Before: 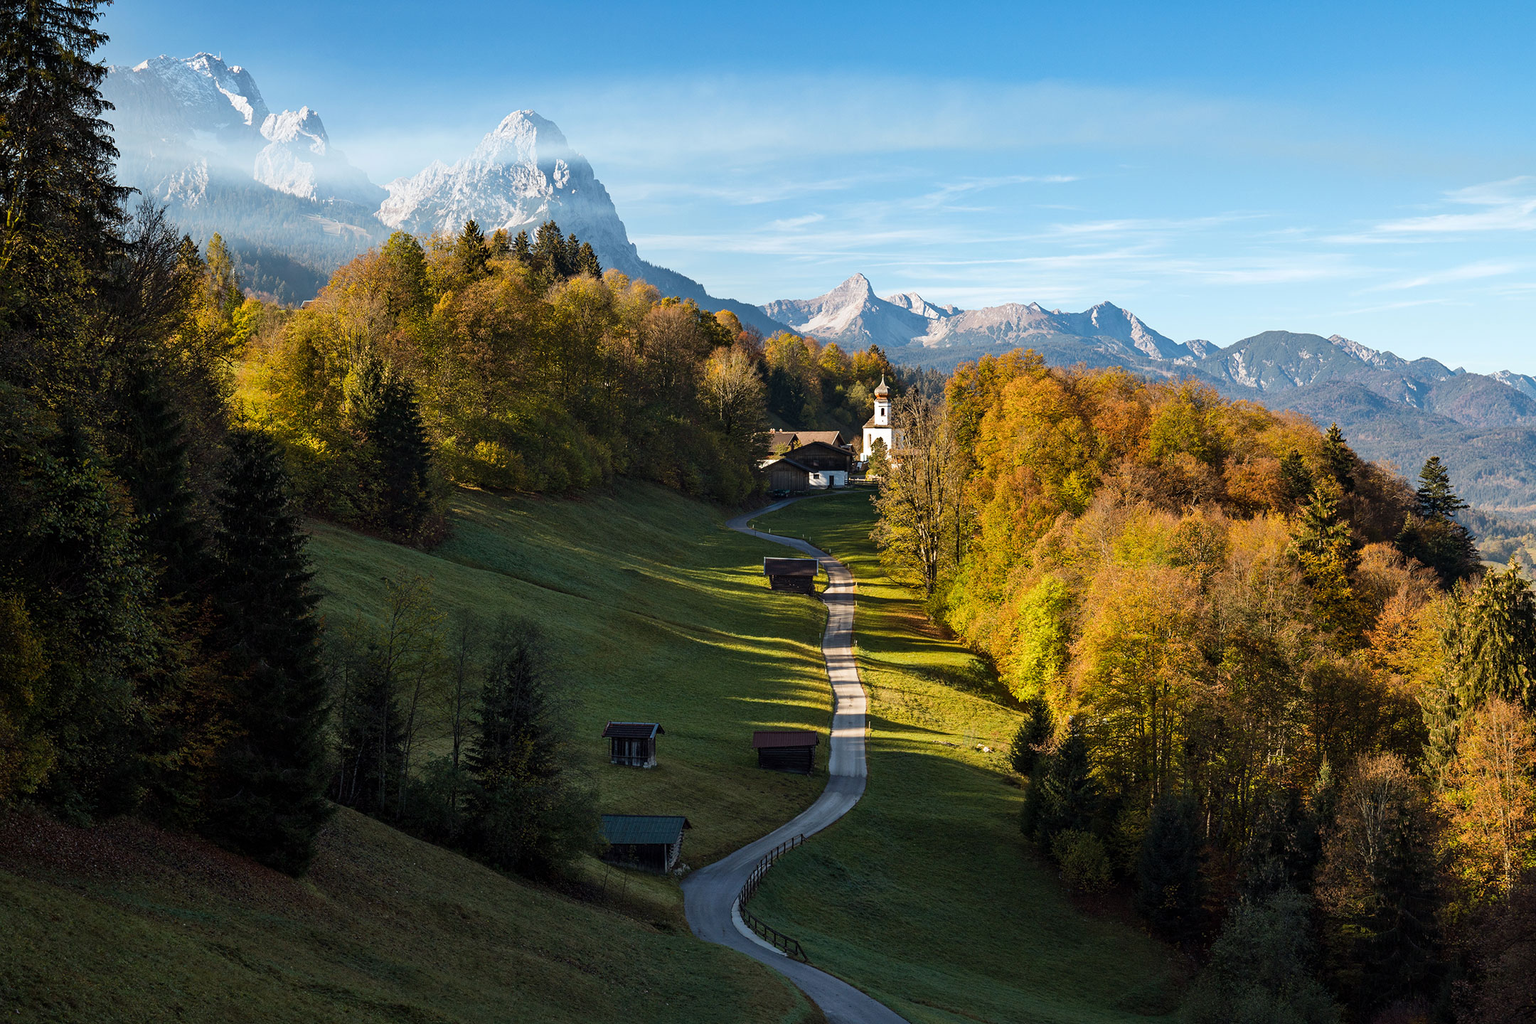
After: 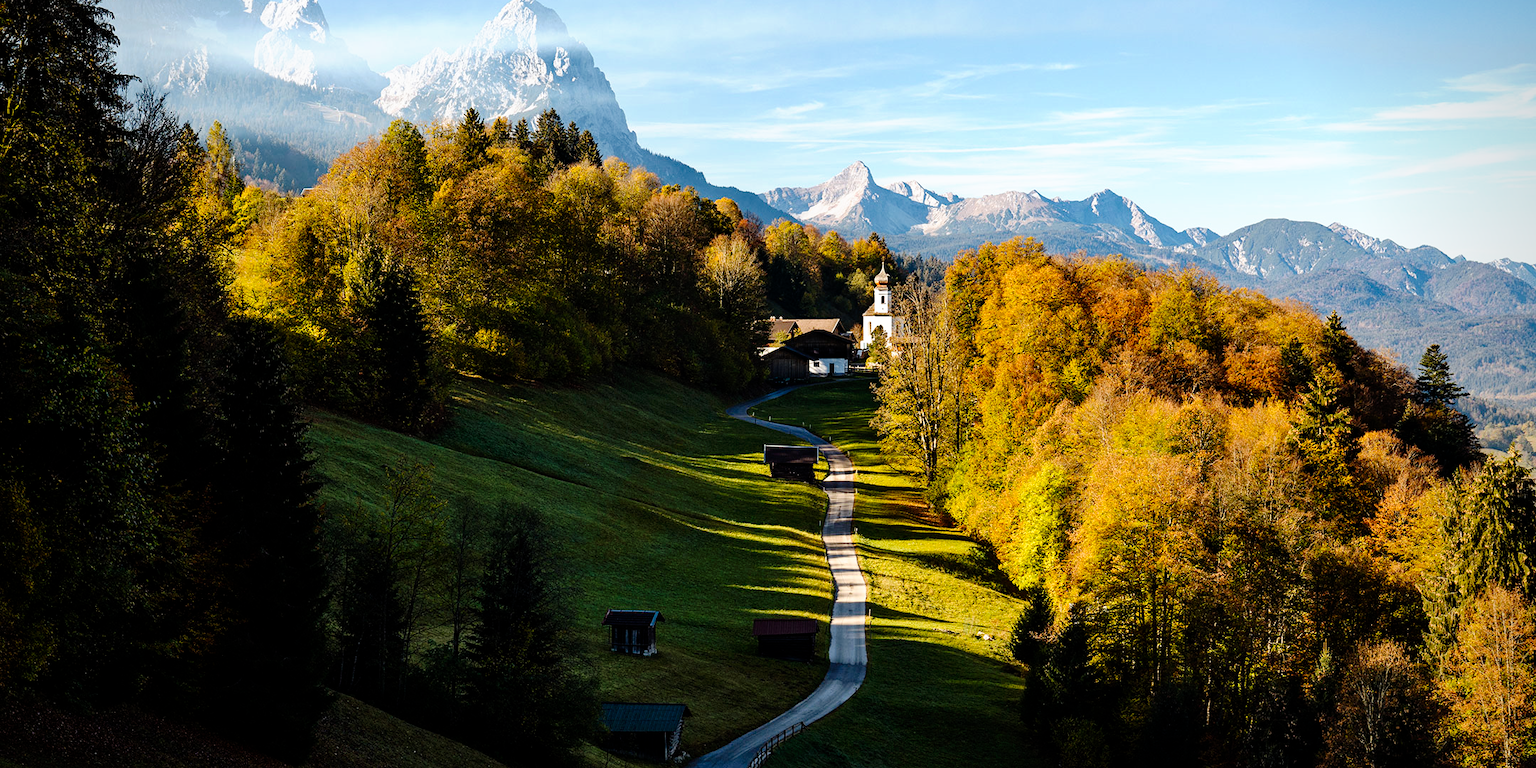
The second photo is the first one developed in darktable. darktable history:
crop: top 11.038%, bottom 13.962%
tone curve: curves: ch0 [(0, 0) (0.003, 0) (0.011, 0.001) (0.025, 0.001) (0.044, 0.003) (0.069, 0.009) (0.1, 0.018) (0.136, 0.032) (0.177, 0.074) (0.224, 0.13) (0.277, 0.218) (0.335, 0.321) (0.399, 0.425) (0.468, 0.523) (0.543, 0.617) (0.623, 0.708) (0.709, 0.789) (0.801, 0.873) (0.898, 0.967) (1, 1)], preserve colors none
vignetting: saturation 0, unbound false
